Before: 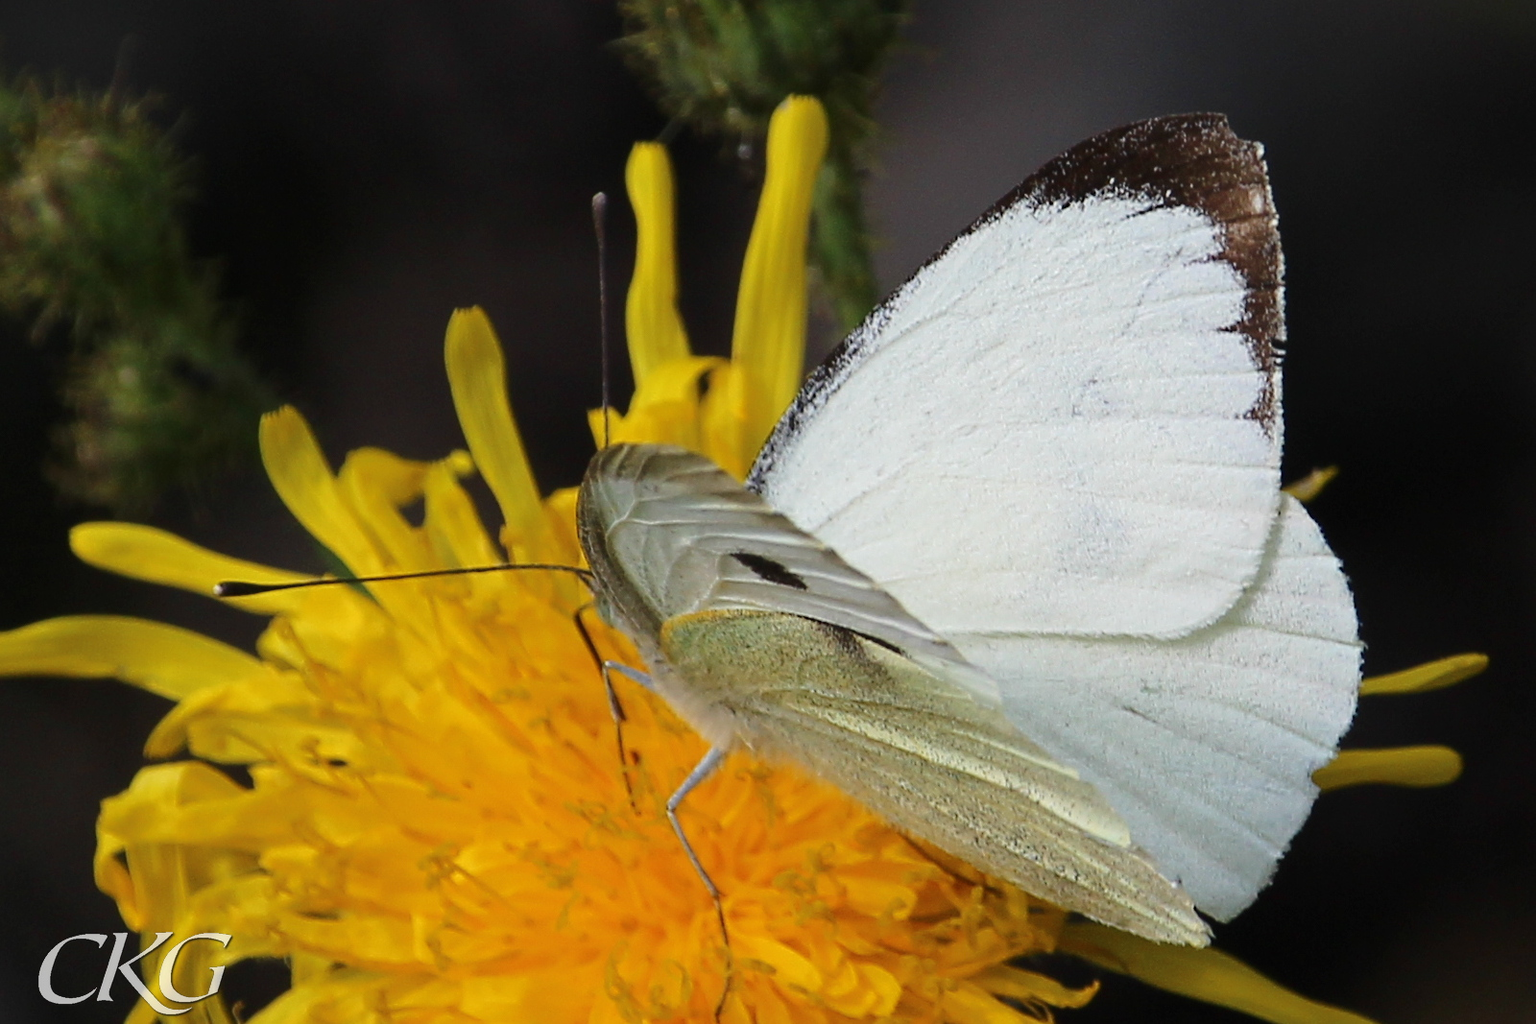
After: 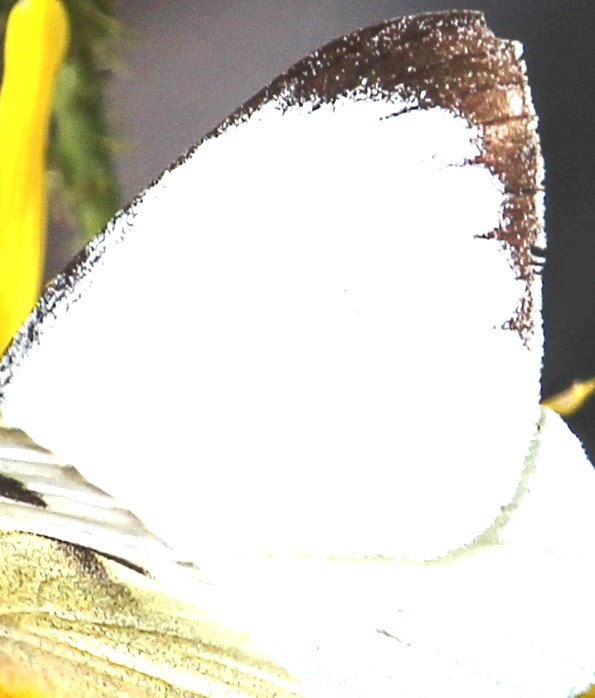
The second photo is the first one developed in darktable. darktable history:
exposure: black level correction 0, exposure 1.001 EV, compensate exposure bias true, compensate highlight preservation false
crop and rotate: left 49.629%, top 10.097%, right 13.163%, bottom 24.393%
color zones: curves: ch2 [(0, 0.5) (0.143, 0.5) (0.286, 0.489) (0.415, 0.421) (0.571, 0.5) (0.714, 0.5) (0.857, 0.5) (1, 0.5)]
local contrast: on, module defaults
